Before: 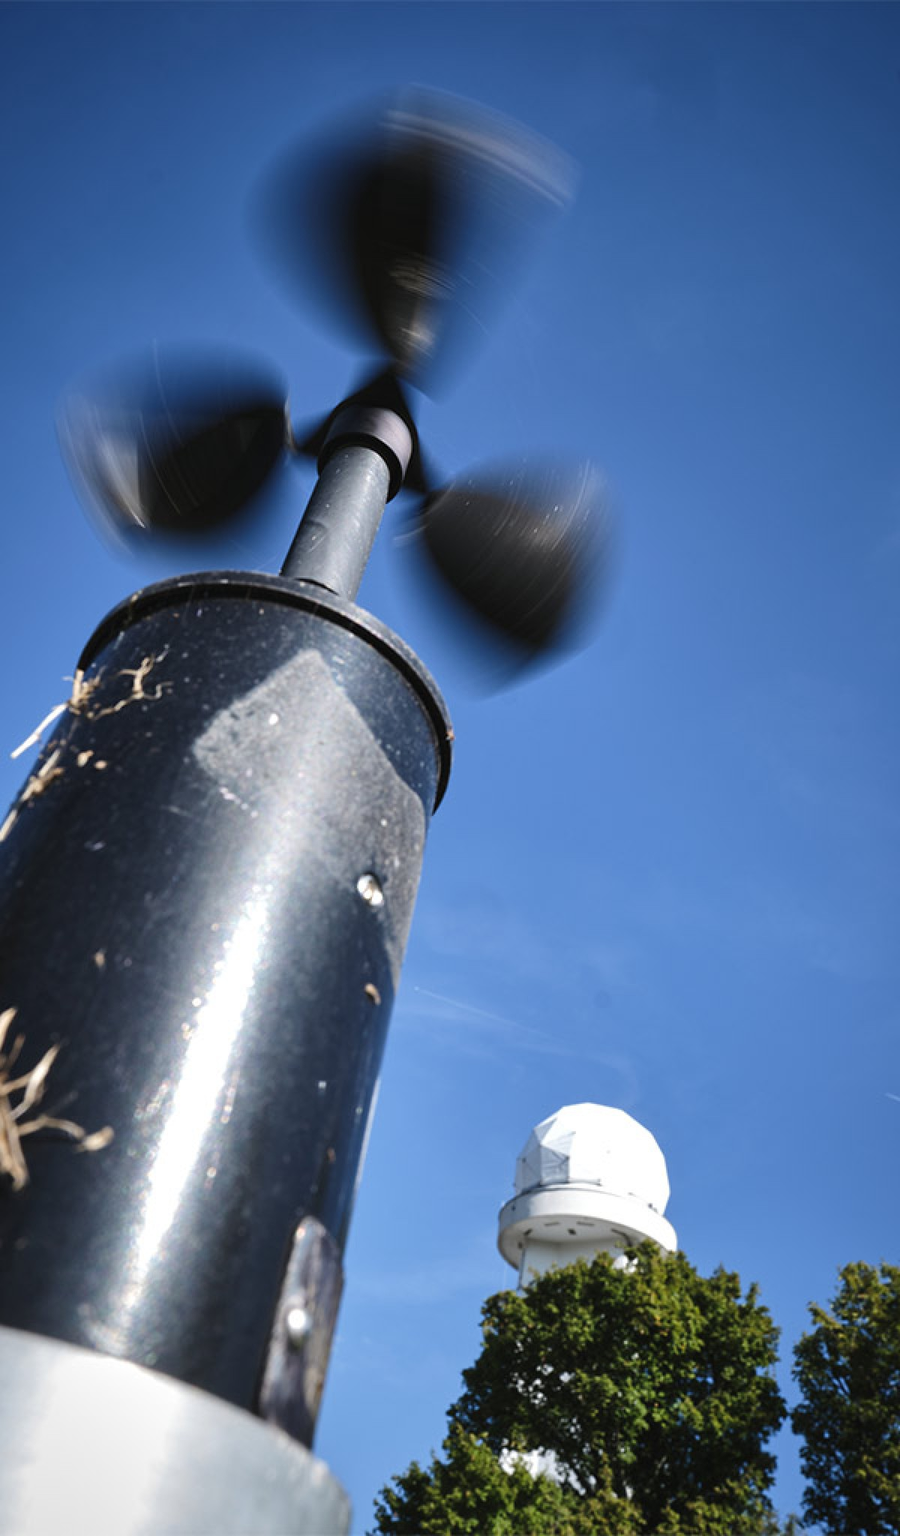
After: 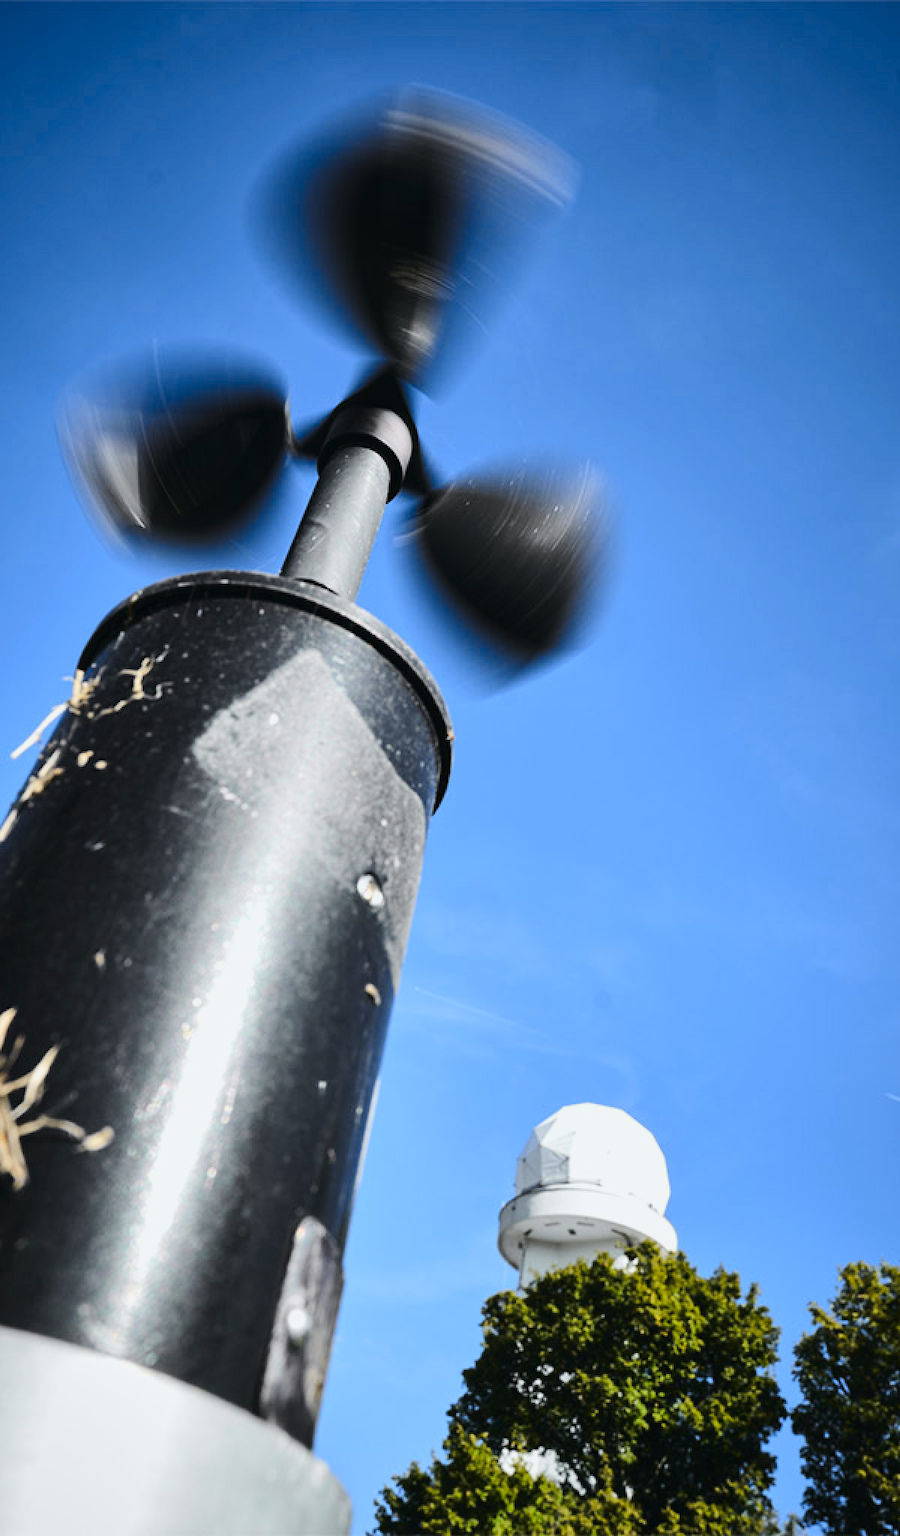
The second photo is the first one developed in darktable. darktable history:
tone curve: curves: ch0 [(0, 0) (0.11, 0.081) (0.256, 0.259) (0.398, 0.475) (0.498, 0.611) (0.65, 0.757) (0.835, 0.883) (1, 0.961)]; ch1 [(0, 0) (0.346, 0.307) (0.408, 0.369) (0.453, 0.457) (0.482, 0.479) (0.502, 0.498) (0.521, 0.51) (0.553, 0.554) (0.618, 0.65) (0.693, 0.727) (1, 1)]; ch2 [(0, 0) (0.366, 0.337) (0.434, 0.46) (0.485, 0.494) (0.5, 0.494) (0.511, 0.508) (0.537, 0.55) (0.579, 0.599) (0.621, 0.693) (1, 1)], color space Lab, independent channels
